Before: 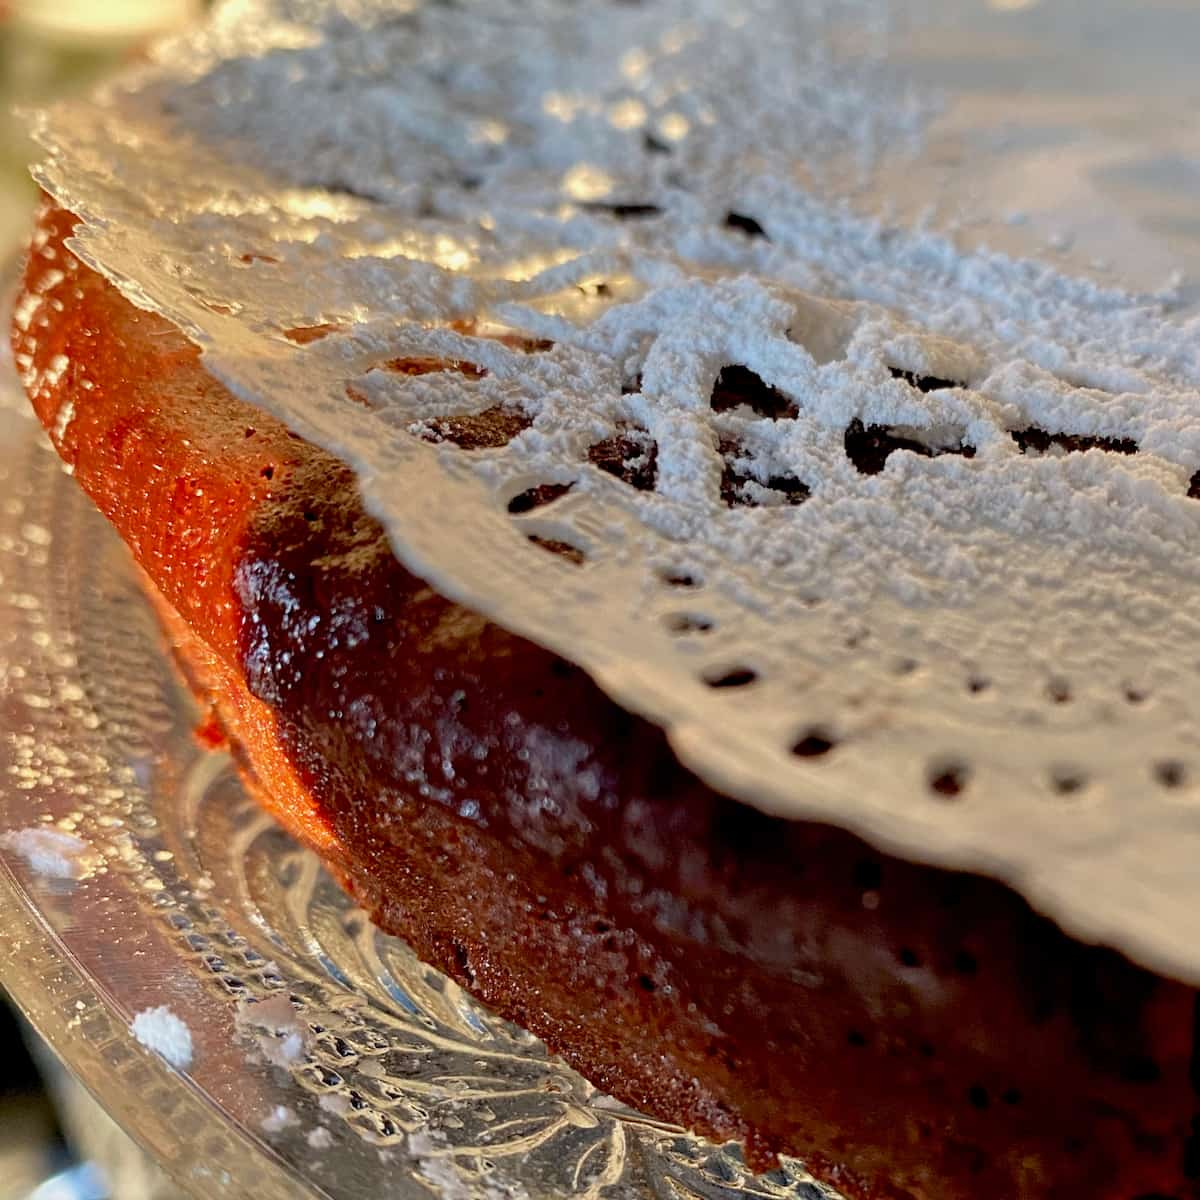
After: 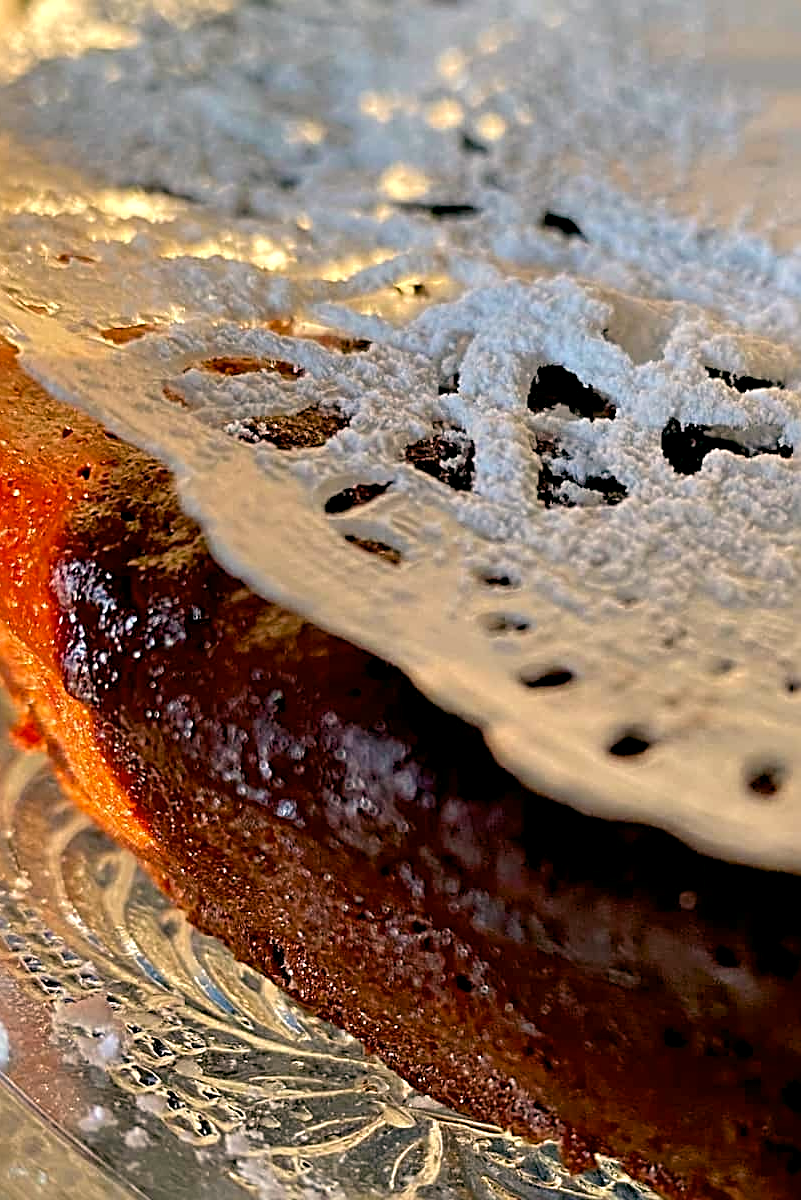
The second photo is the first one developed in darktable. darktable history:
exposure: exposure 0.211 EV, compensate highlight preservation false
crop and rotate: left 15.313%, right 17.909%
color balance rgb: highlights gain › chroma 1.673%, highlights gain › hue 56.48°, global offset › luminance -0.33%, global offset › chroma 0.108%, global offset › hue 164.4°, perceptual saturation grading › global saturation 9.837%
sharpen: radius 2.803, amount 0.704
